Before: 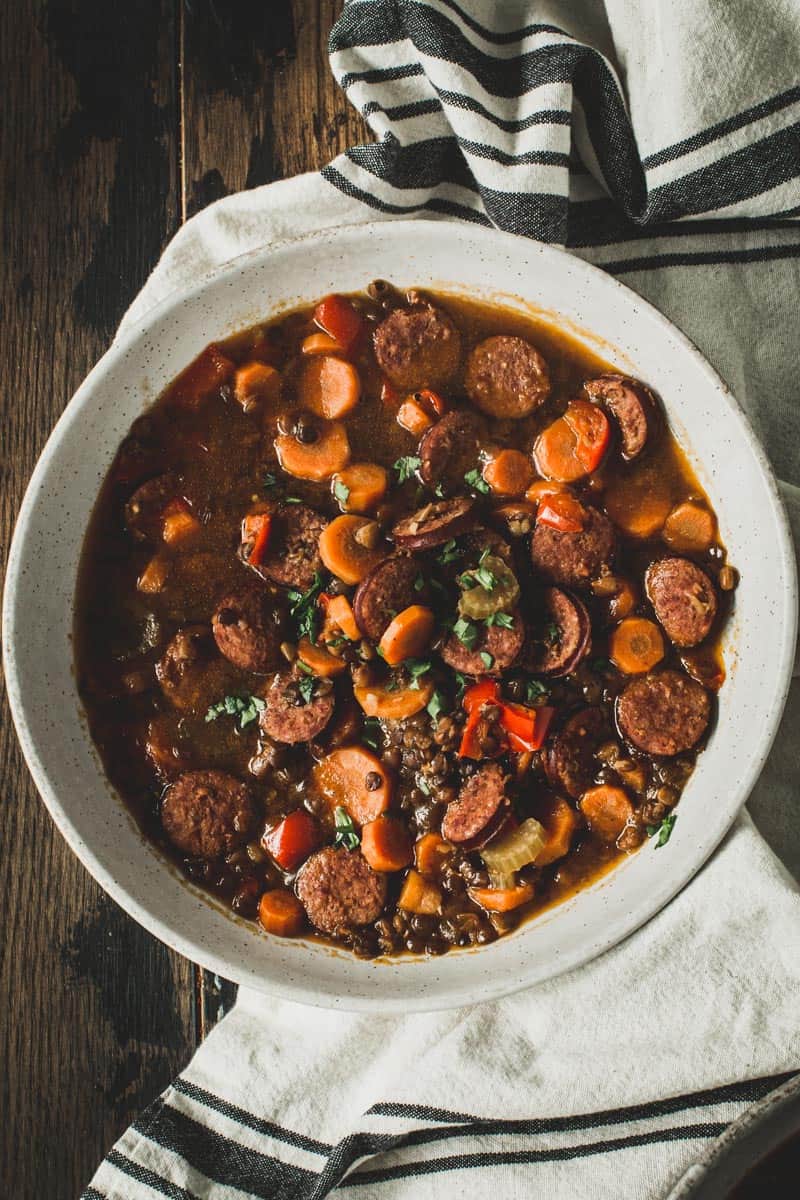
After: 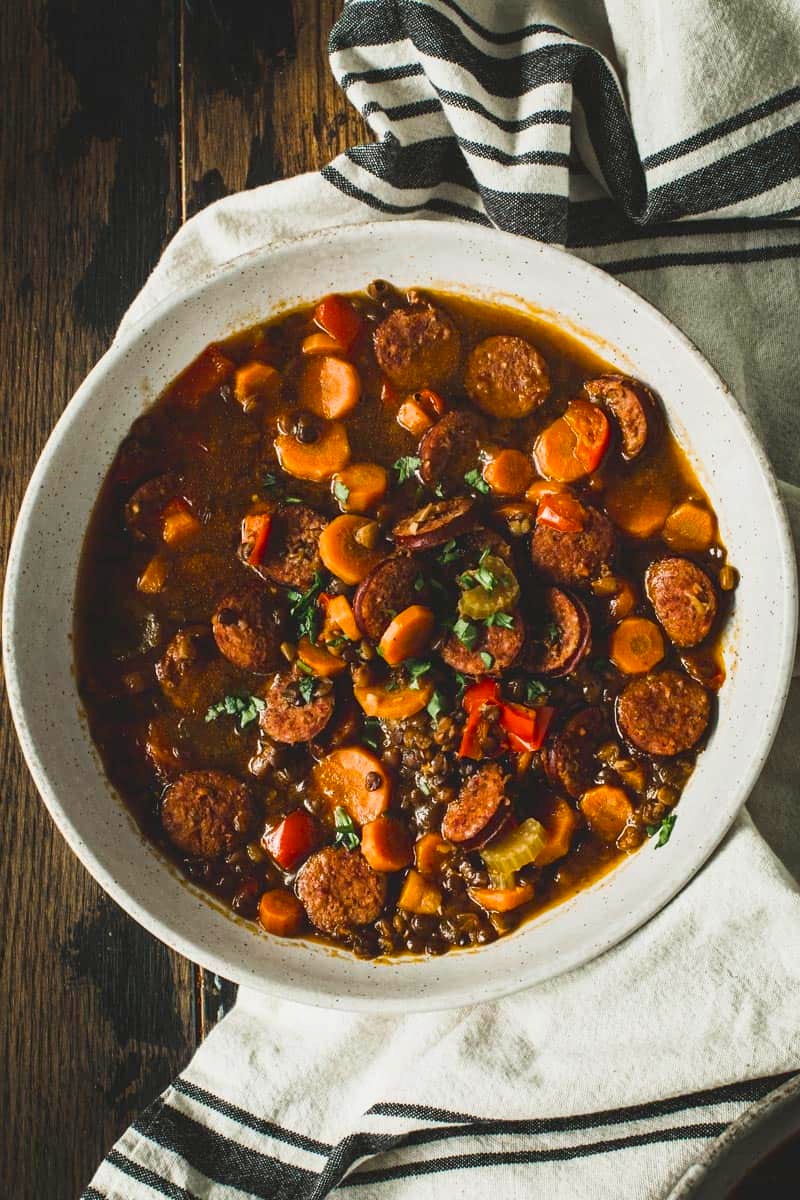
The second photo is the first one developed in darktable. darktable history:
color balance rgb: perceptual saturation grading › global saturation 34.05%, global vibrance 5.56%
shadows and highlights: shadows 0, highlights 40
